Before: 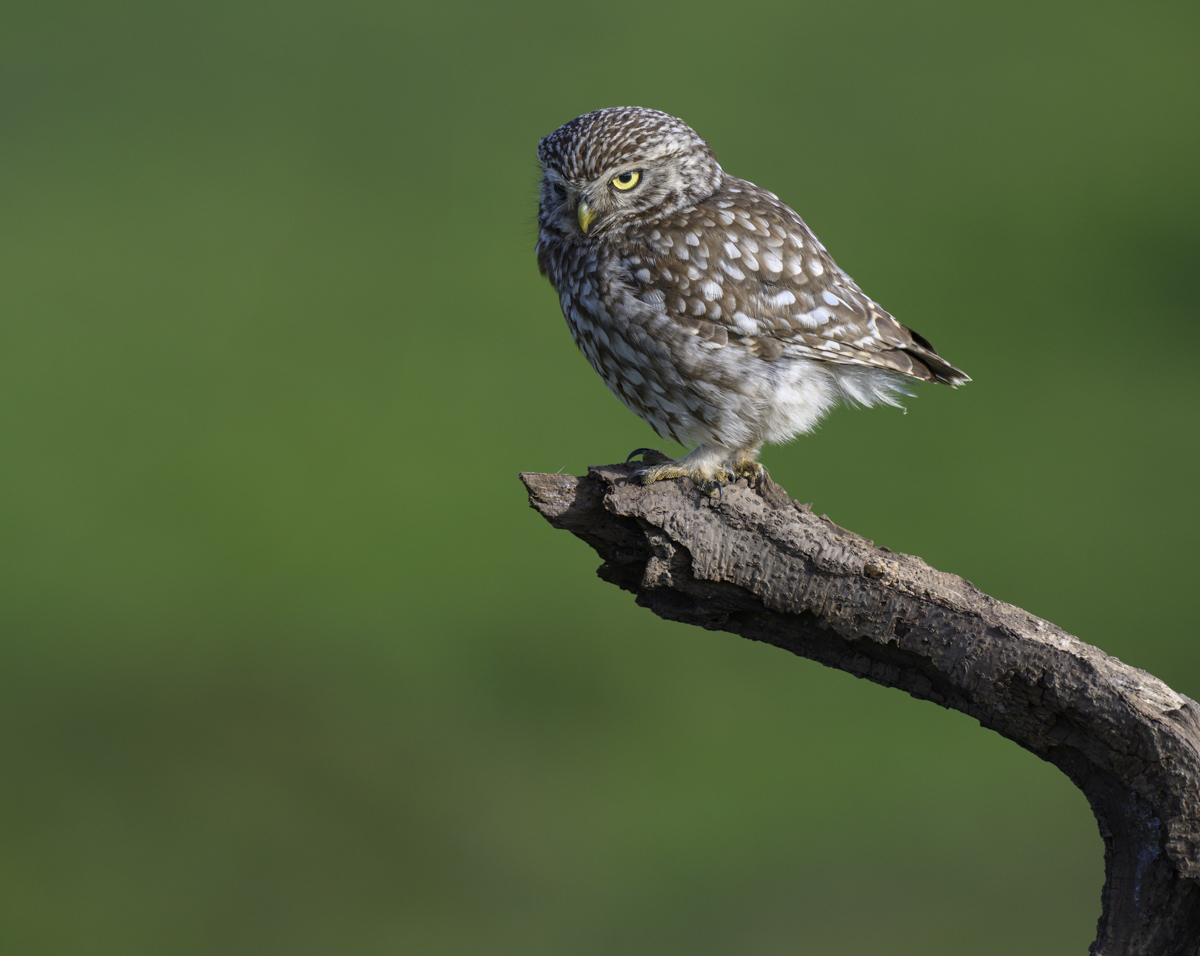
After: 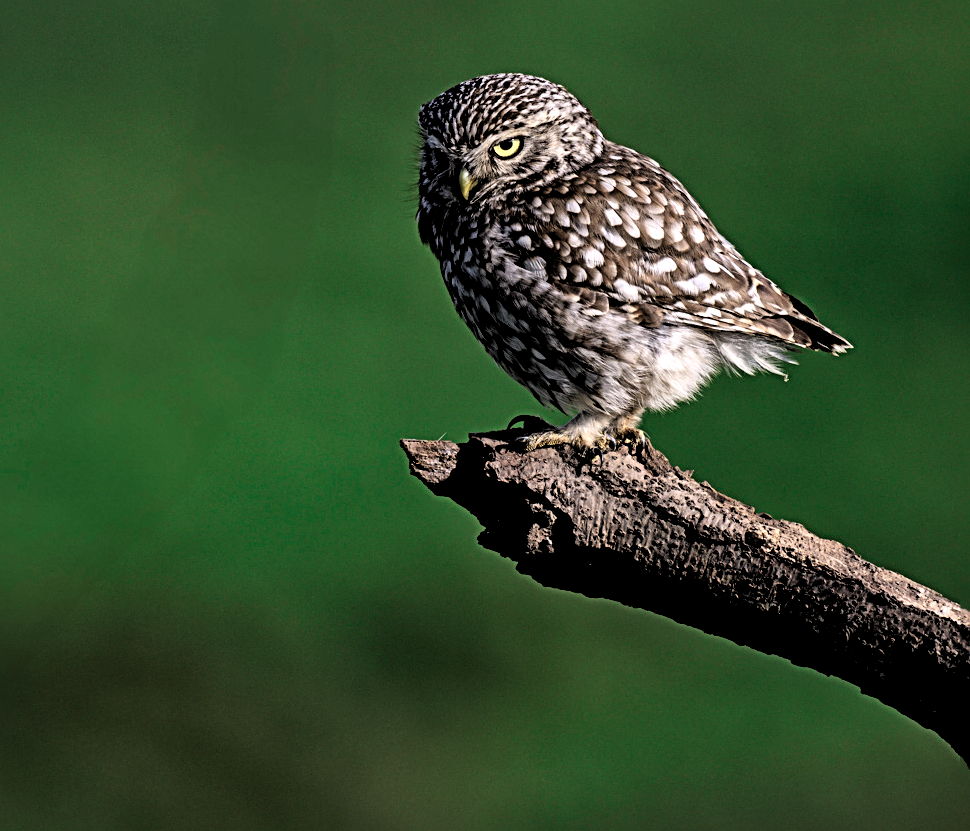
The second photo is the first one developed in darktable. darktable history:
tone curve: curves: ch0 [(0, 0.019) (0.204, 0.162) (0.491, 0.519) (0.748, 0.765) (1, 0.919)]; ch1 [(0, 0) (0.201, 0.113) (0.372, 0.282) (0.443, 0.434) (0.496, 0.504) (0.566, 0.585) (0.761, 0.803) (1, 1)]; ch2 [(0, 0) (0.434, 0.447) (0.483, 0.487) (0.555, 0.563) (0.697, 0.68) (1, 1)], color space Lab, independent channels, preserve colors none
crop: left 9.929%, top 3.475%, right 9.188%, bottom 9.529%
color balance: lift [1, 0.998, 1.001, 1.002], gamma [1, 1.02, 1, 0.98], gain [1, 1.02, 1.003, 0.98]
local contrast: mode bilateral grid, contrast 20, coarseness 19, detail 163%, midtone range 0.2
sharpen: radius 4
levels: levels [0.182, 0.542, 0.902]
